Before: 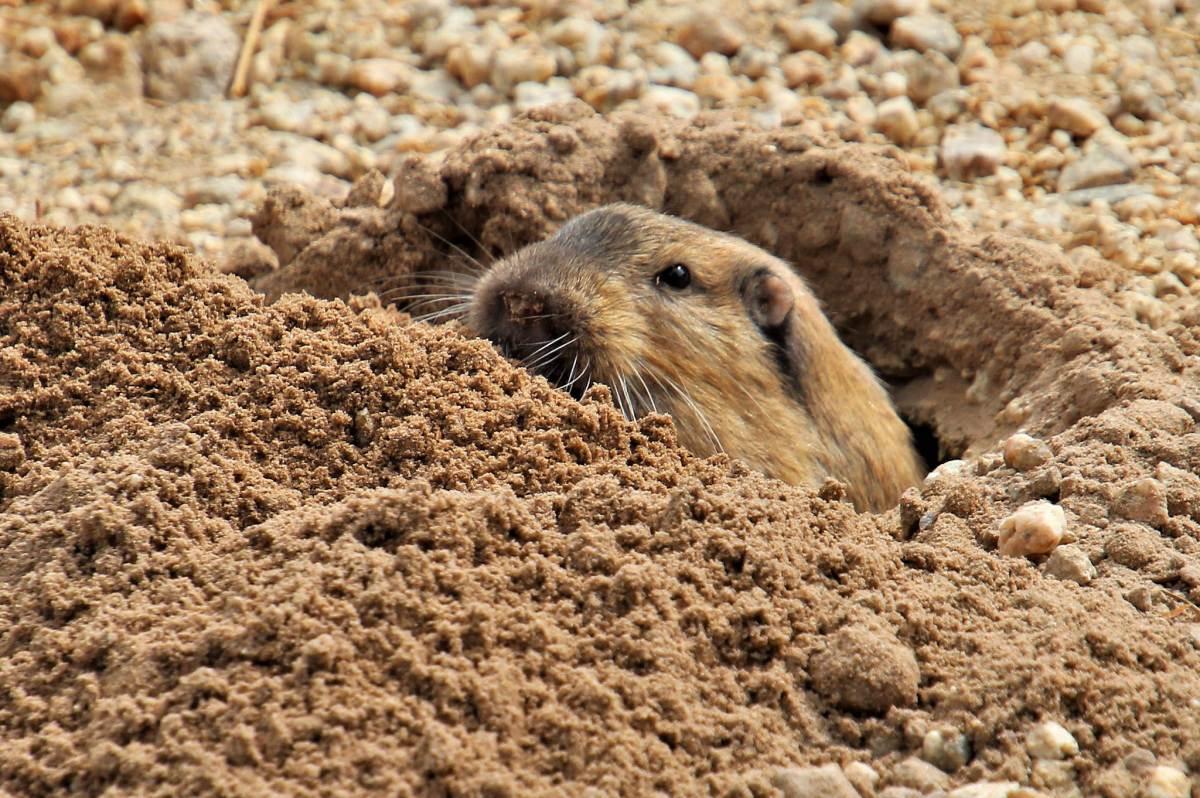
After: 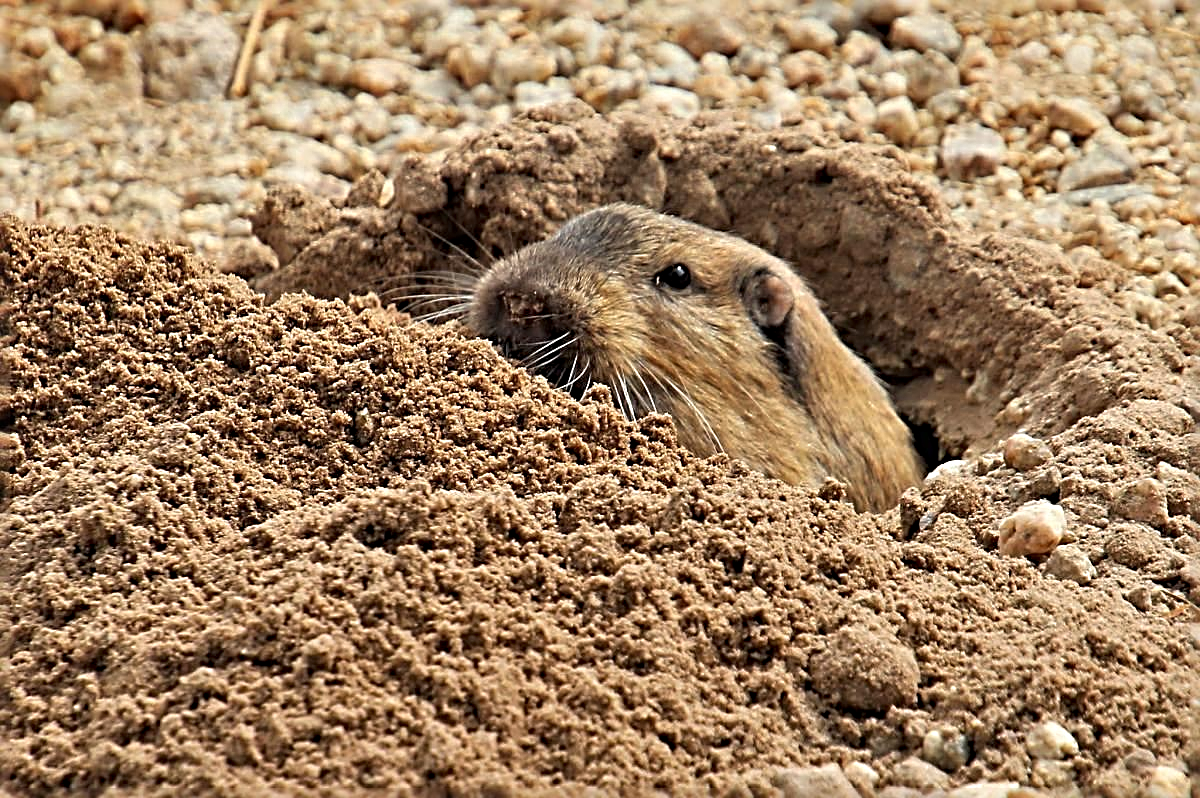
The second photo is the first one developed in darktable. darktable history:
sharpen: radius 3.736, amount 0.945
